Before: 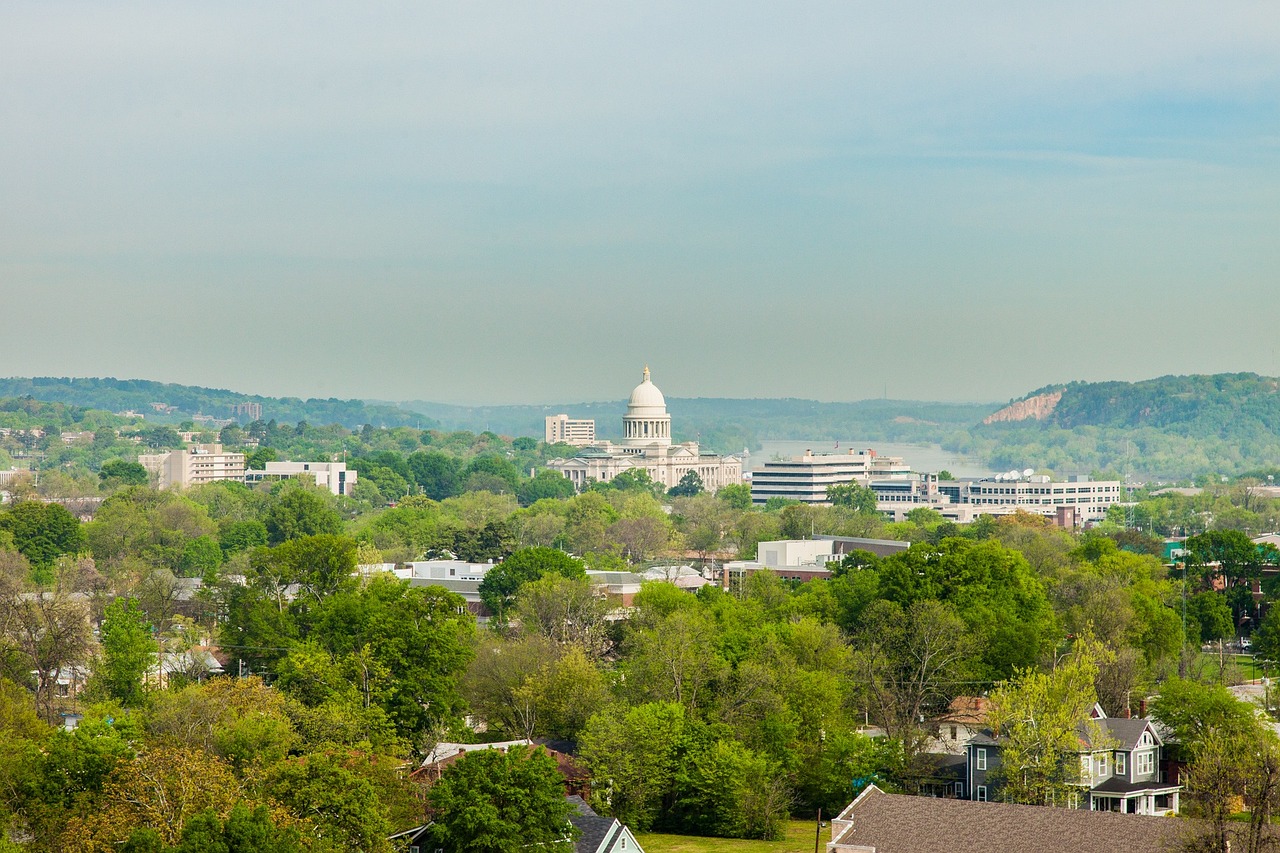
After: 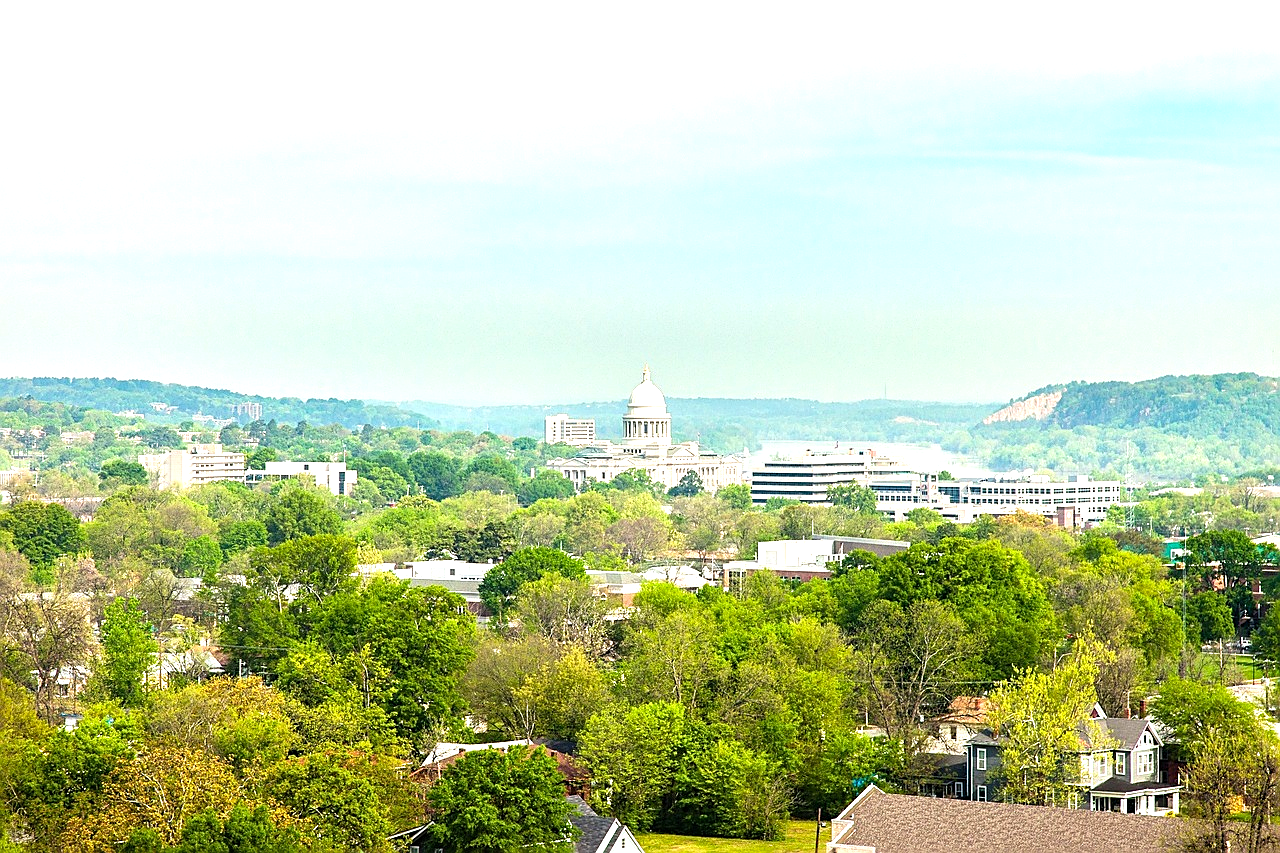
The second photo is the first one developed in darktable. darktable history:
sharpen: on, module defaults
levels: levels [0, 0.374, 0.749]
